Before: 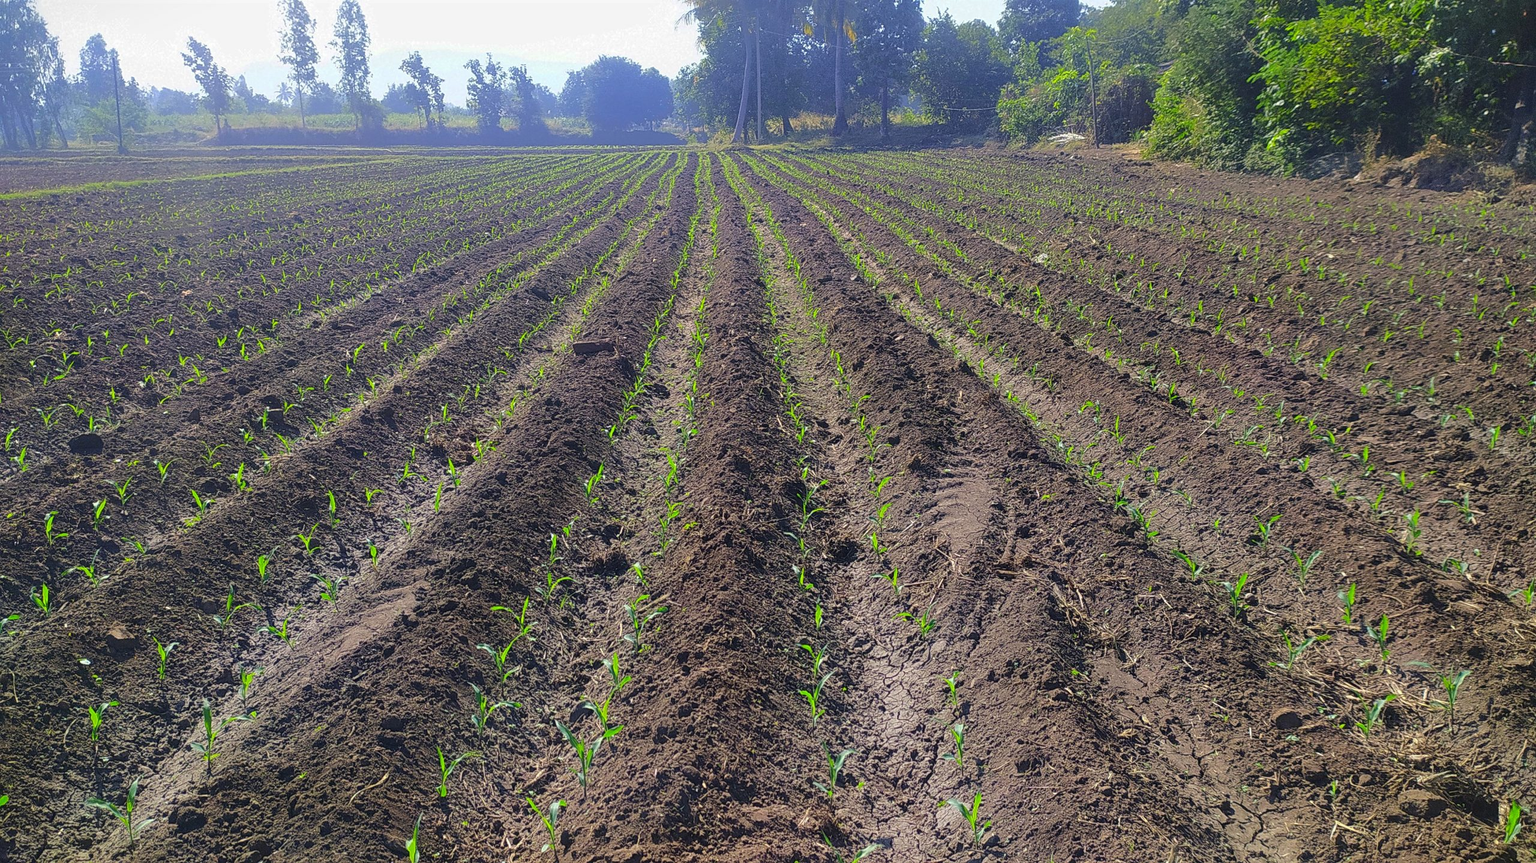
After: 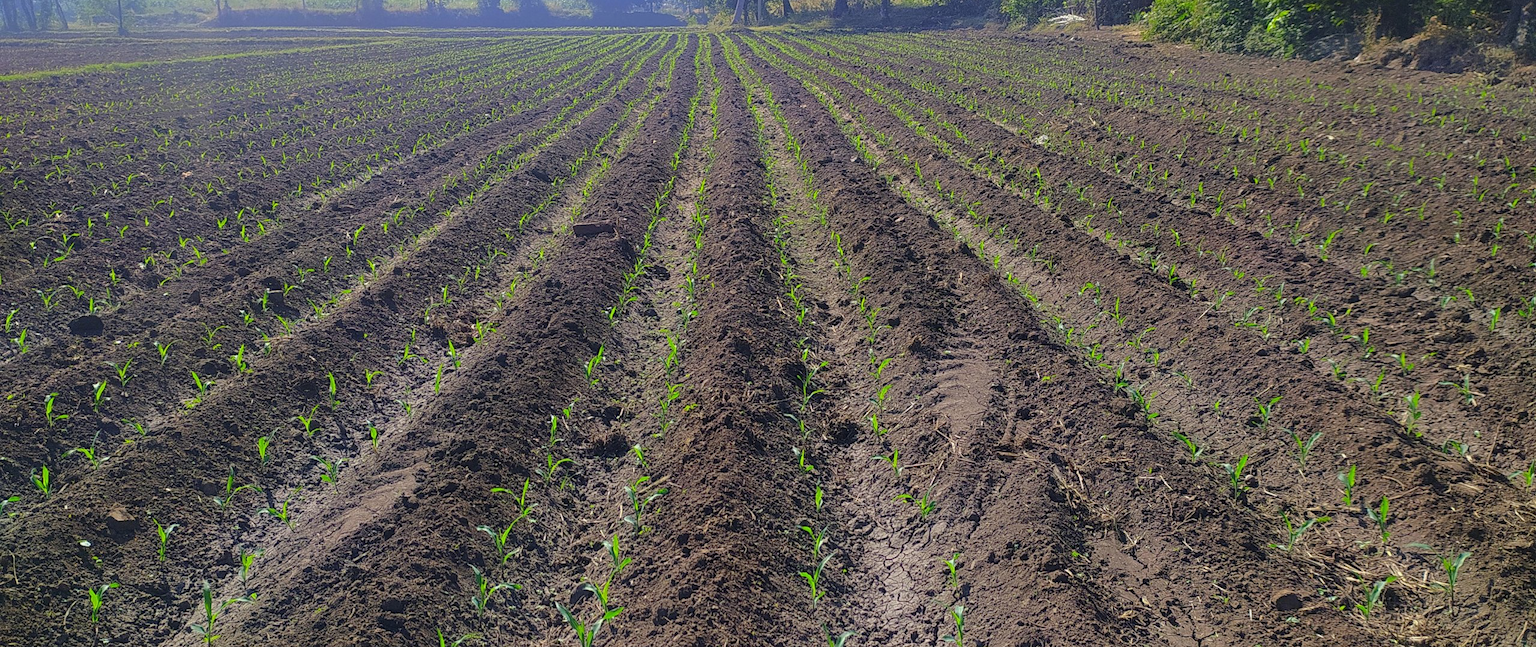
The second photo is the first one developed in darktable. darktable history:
base curve: curves: ch0 [(0, 0) (0.74, 0.67) (1, 1)]
crop: top 13.819%, bottom 11.169%
